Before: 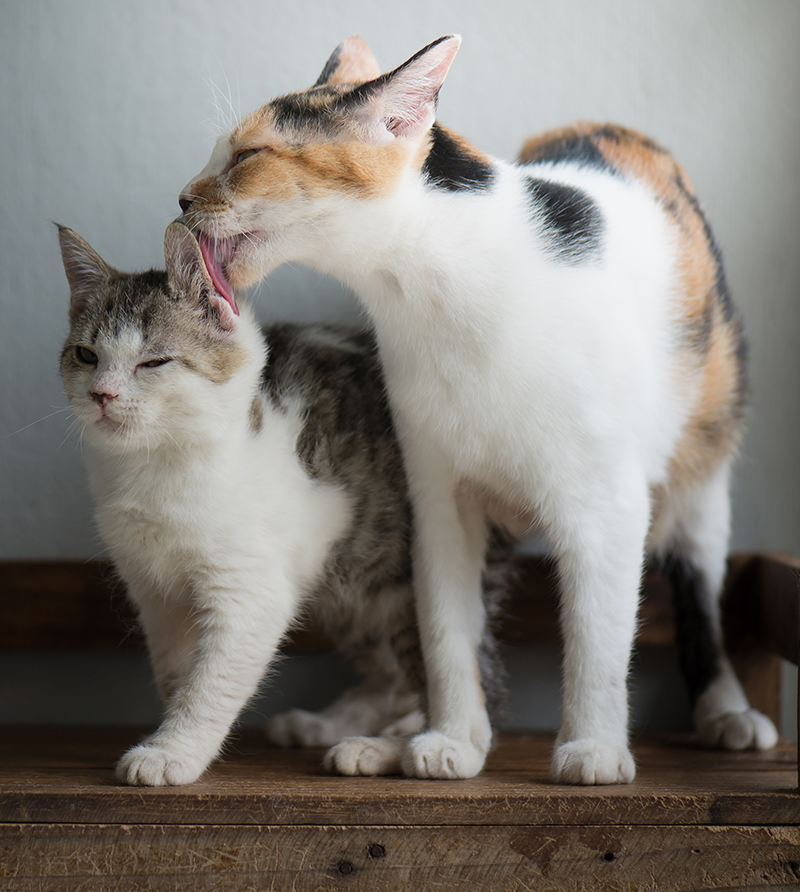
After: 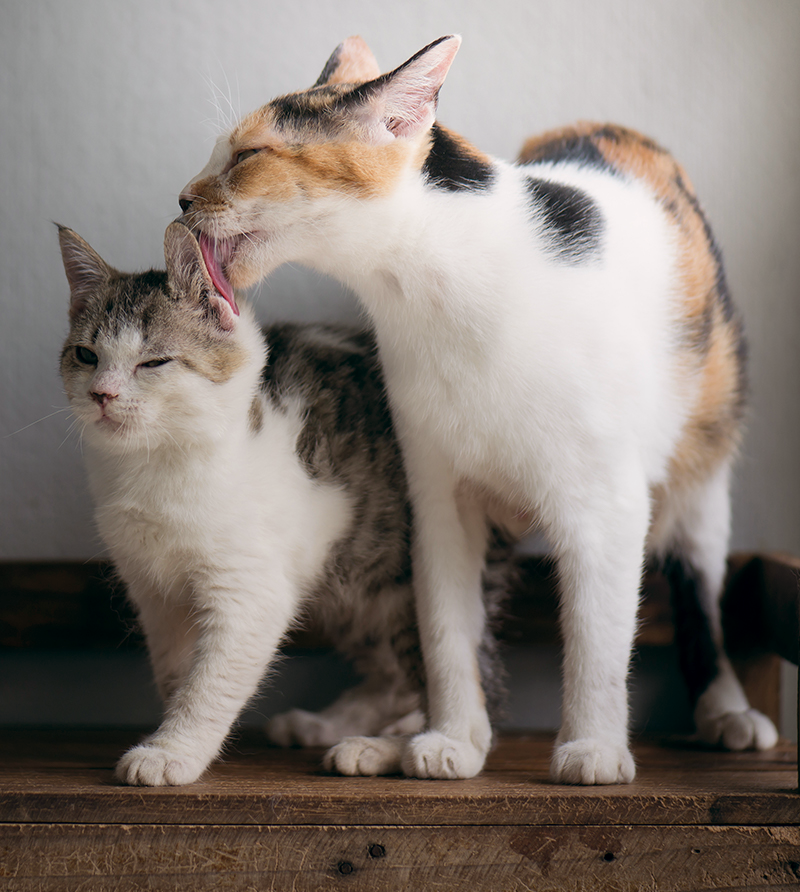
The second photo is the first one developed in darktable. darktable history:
color balance: lift [0.998, 0.998, 1.001, 1.002], gamma [0.995, 1.025, 0.992, 0.975], gain [0.995, 1.02, 0.997, 0.98]
